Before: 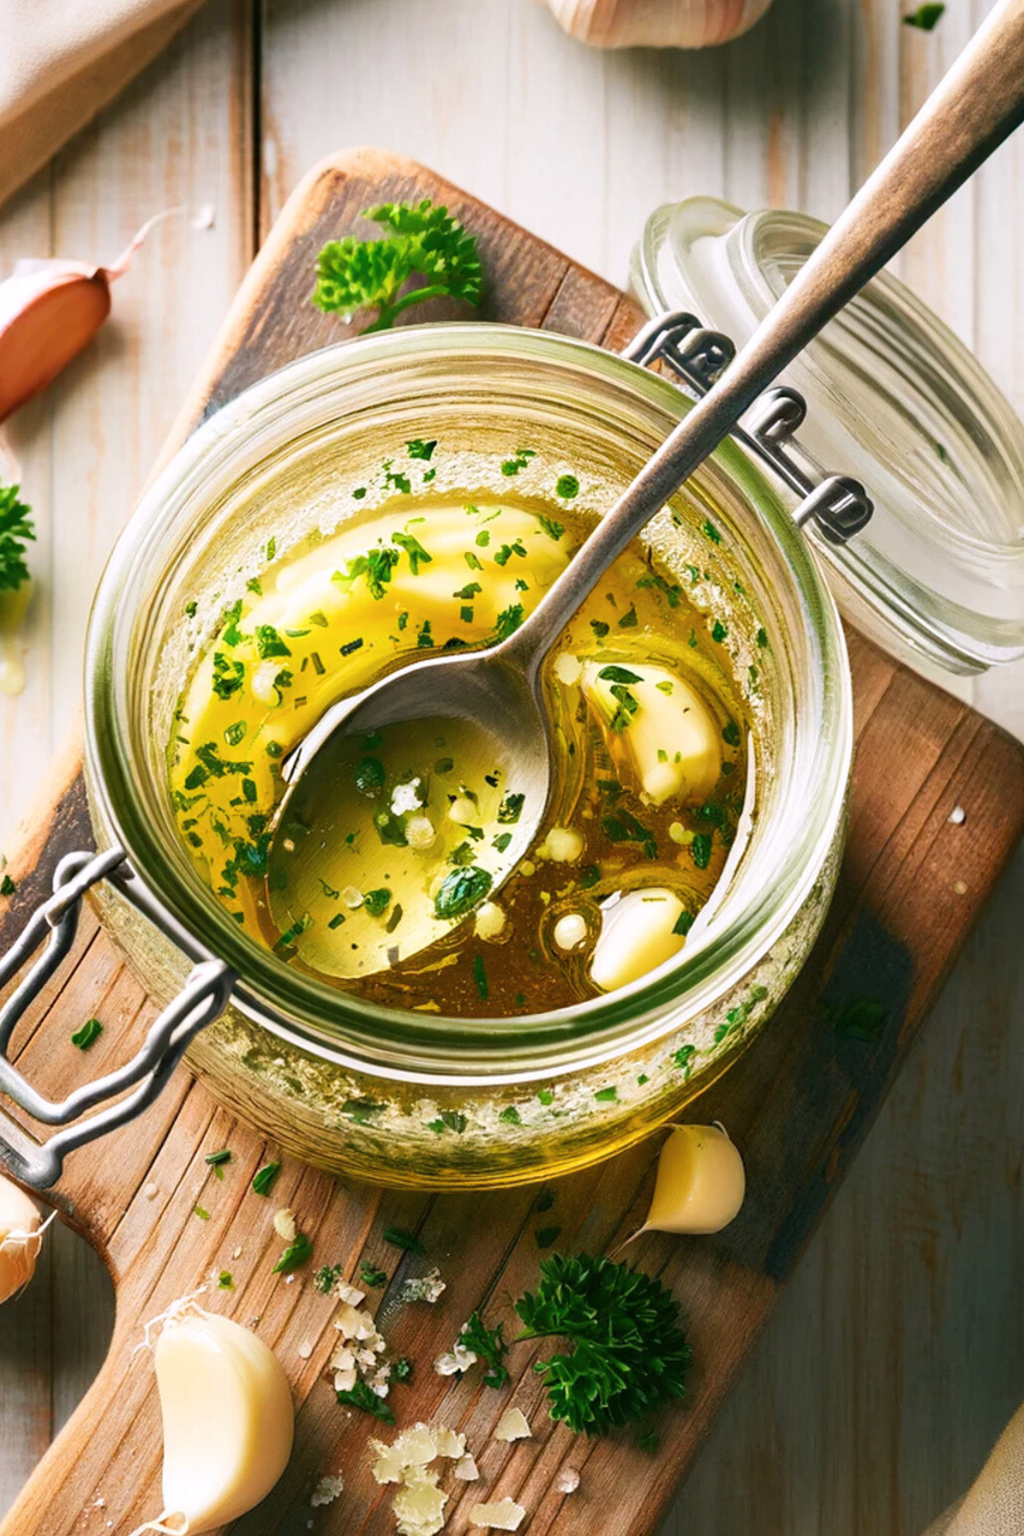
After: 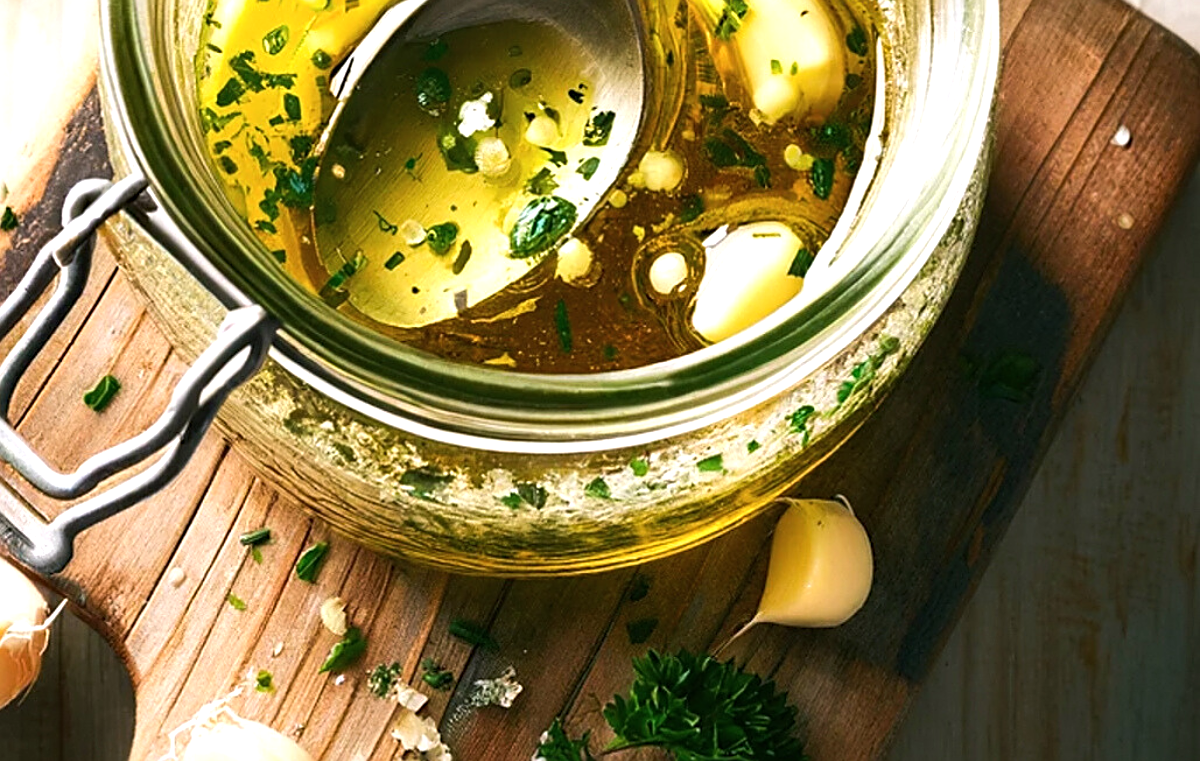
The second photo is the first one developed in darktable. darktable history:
sharpen: on, module defaults
crop: top 45.519%, bottom 12.187%
tone equalizer: -8 EV -0.445 EV, -7 EV -0.412 EV, -6 EV -0.296 EV, -5 EV -0.217 EV, -3 EV 0.189 EV, -2 EV 0.338 EV, -1 EV 0.402 EV, +0 EV 0.4 EV, edges refinement/feathering 500, mask exposure compensation -1.57 EV, preserve details no
